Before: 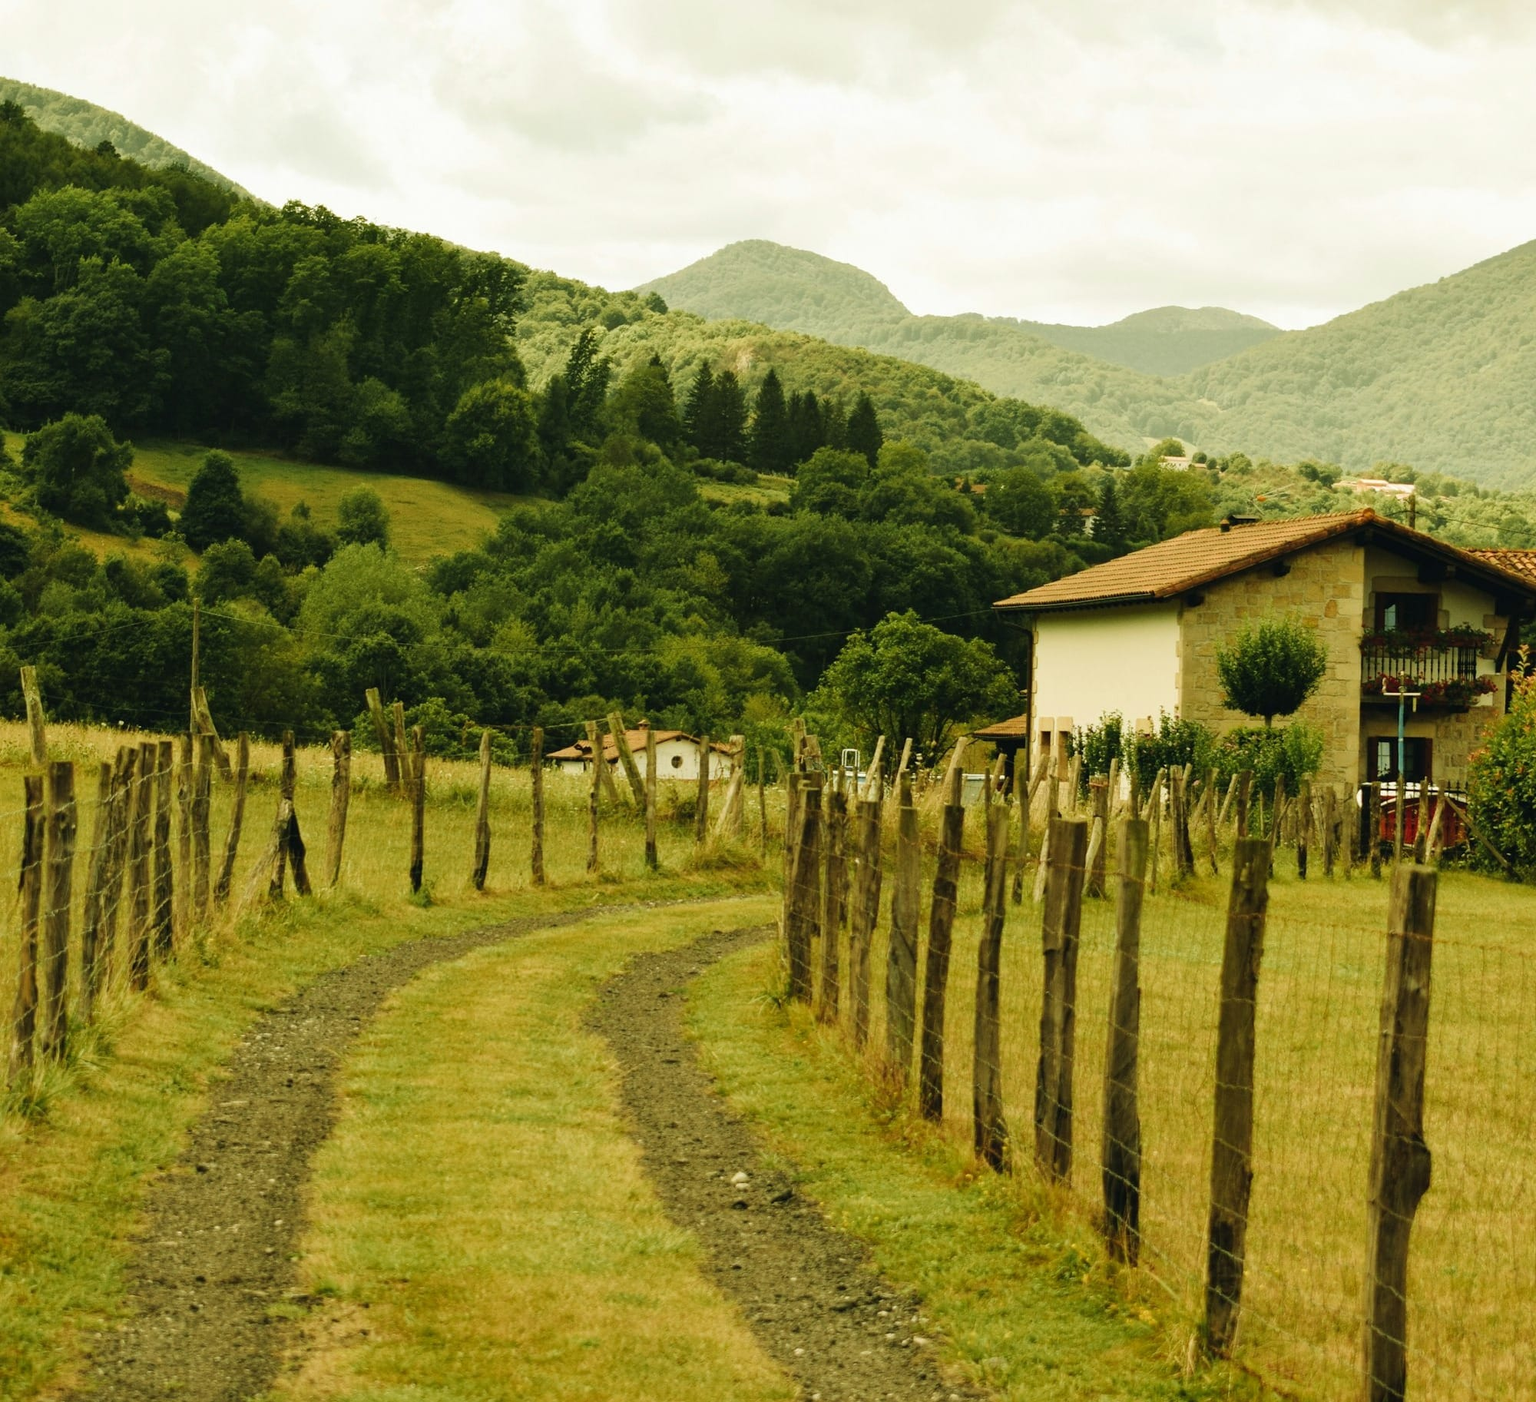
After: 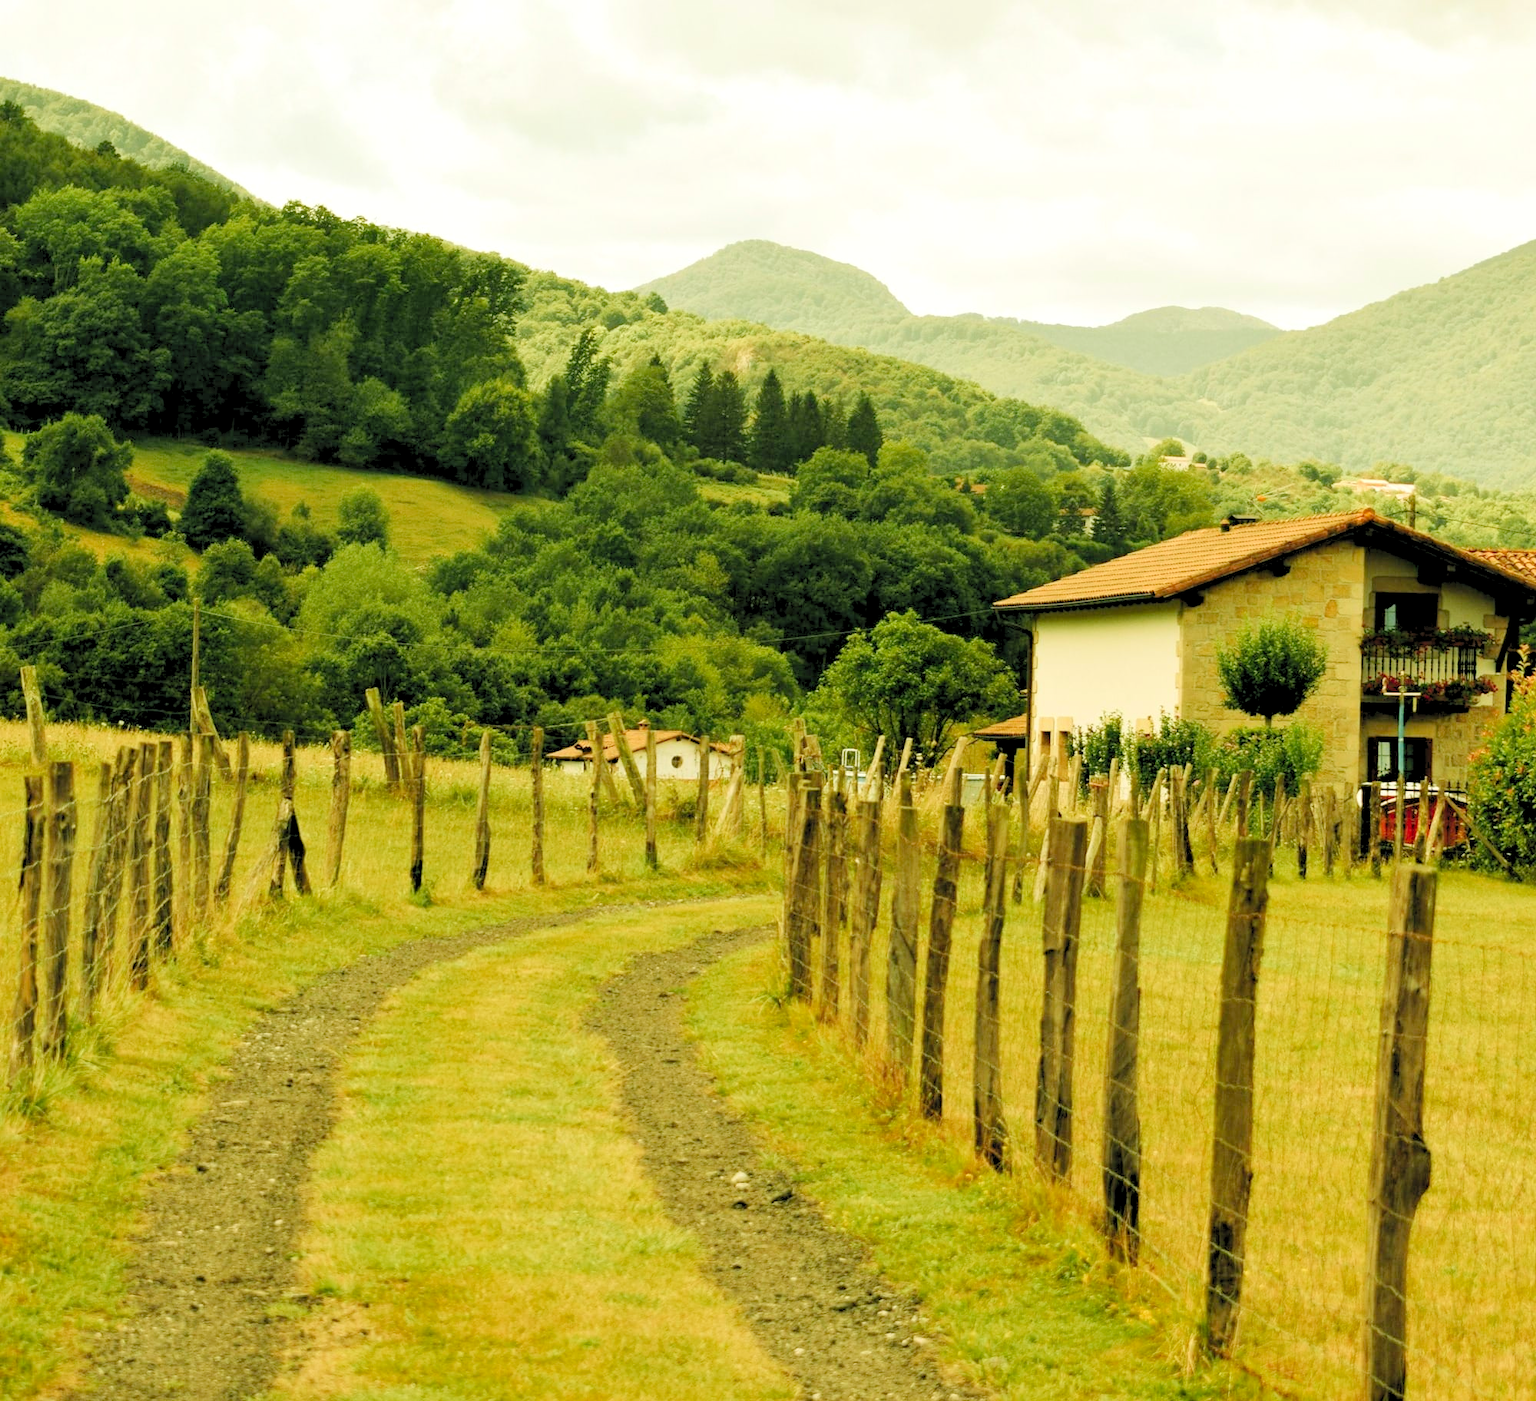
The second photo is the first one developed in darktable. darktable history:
levels: levels [0.072, 0.414, 0.976]
tone equalizer: on, module defaults
